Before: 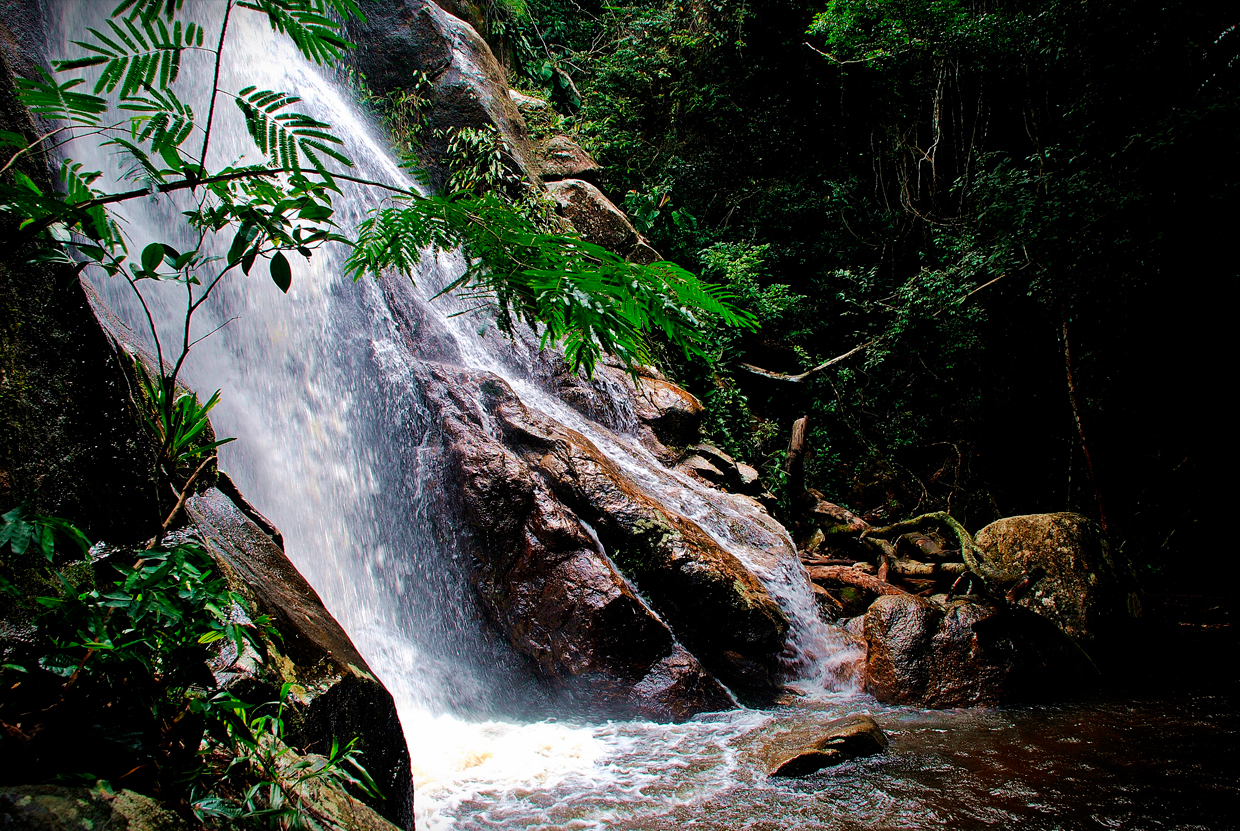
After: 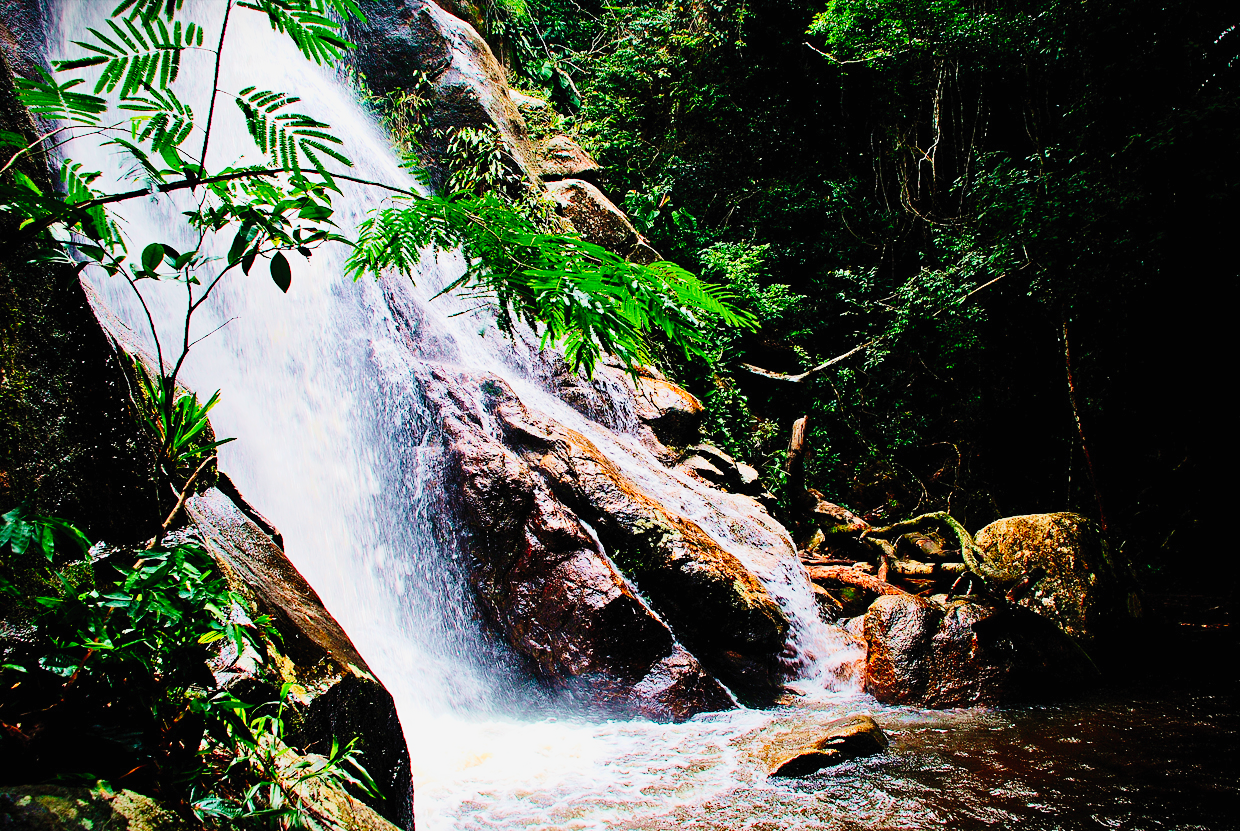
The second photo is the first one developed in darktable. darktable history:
sharpen: radius 5.298, amount 0.315, threshold 26.662
tone curve: curves: ch0 [(0, 0.006) (0.184, 0.117) (0.405, 0.46) (0.456, 0.528) (0.634, 0.728) (0.877, 0.89) (0.984, 0.935)]; ch1 [(0, 0) (0.443, 0.43) (0.492, 0.489) (0.566, 0.579) (0.595, 0.625) (0.608, 0.667) (0.65, 0.729) (1, 1)]; ch2 [(0, 0) (0.33, 0.301) (0.421, 0.443) (0.447, 0.489) (0.495, 0.505) (0.537, 0.583) (0.586, 0.591) (0.663, 0.686) (1, 1)], preserve colors none
exposure: exposure 0.563 EV, compensate highlight preservation false
contrast brightness saturation: contrast 0.204, brightness 0.16, saturation 0.229
